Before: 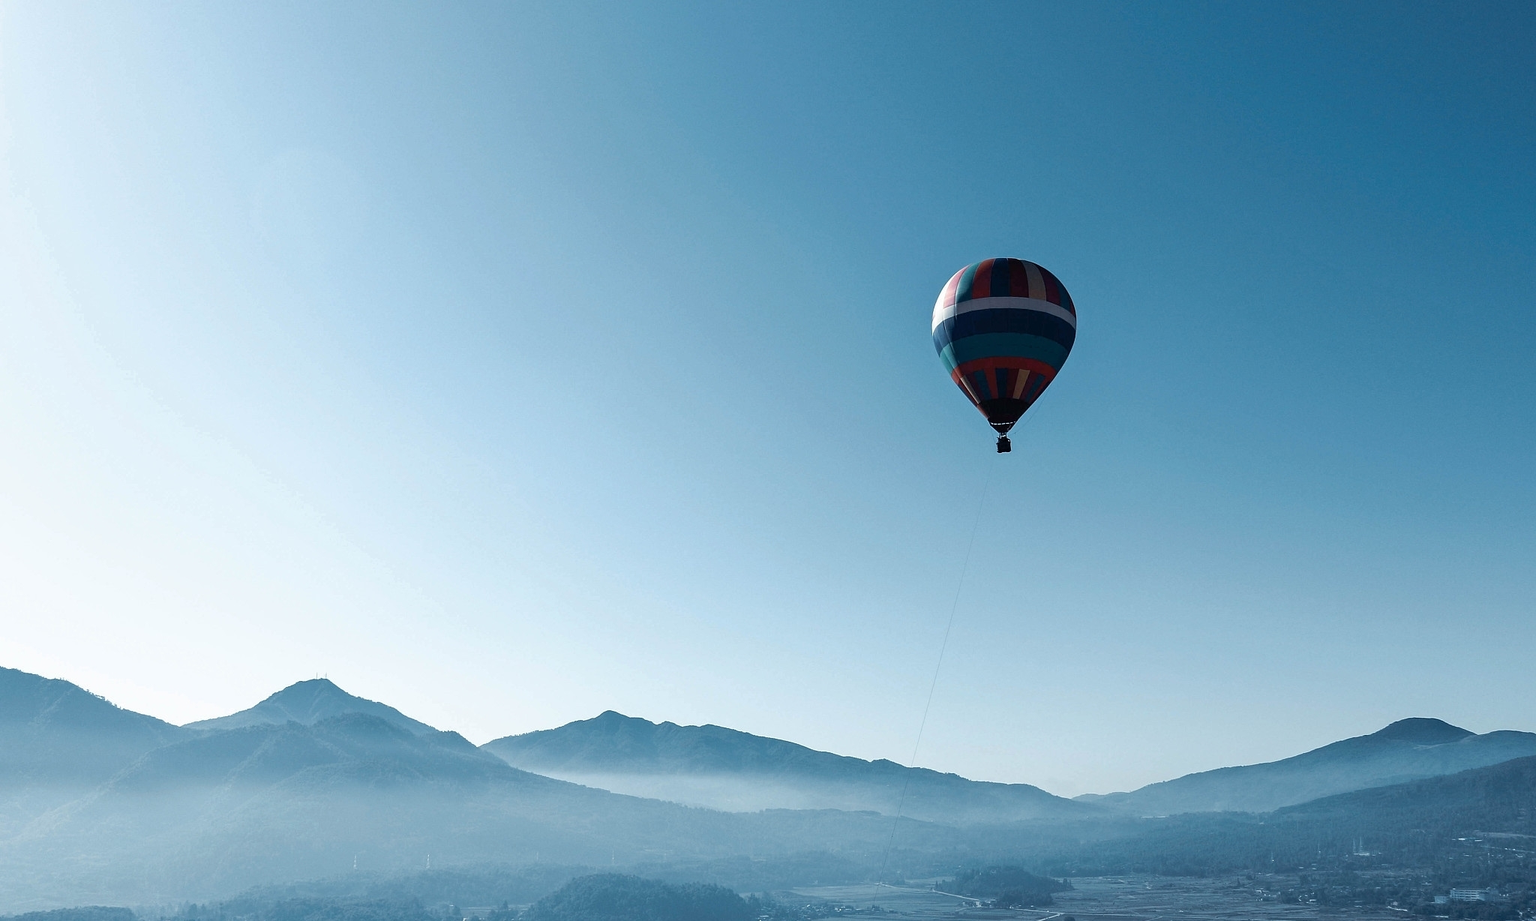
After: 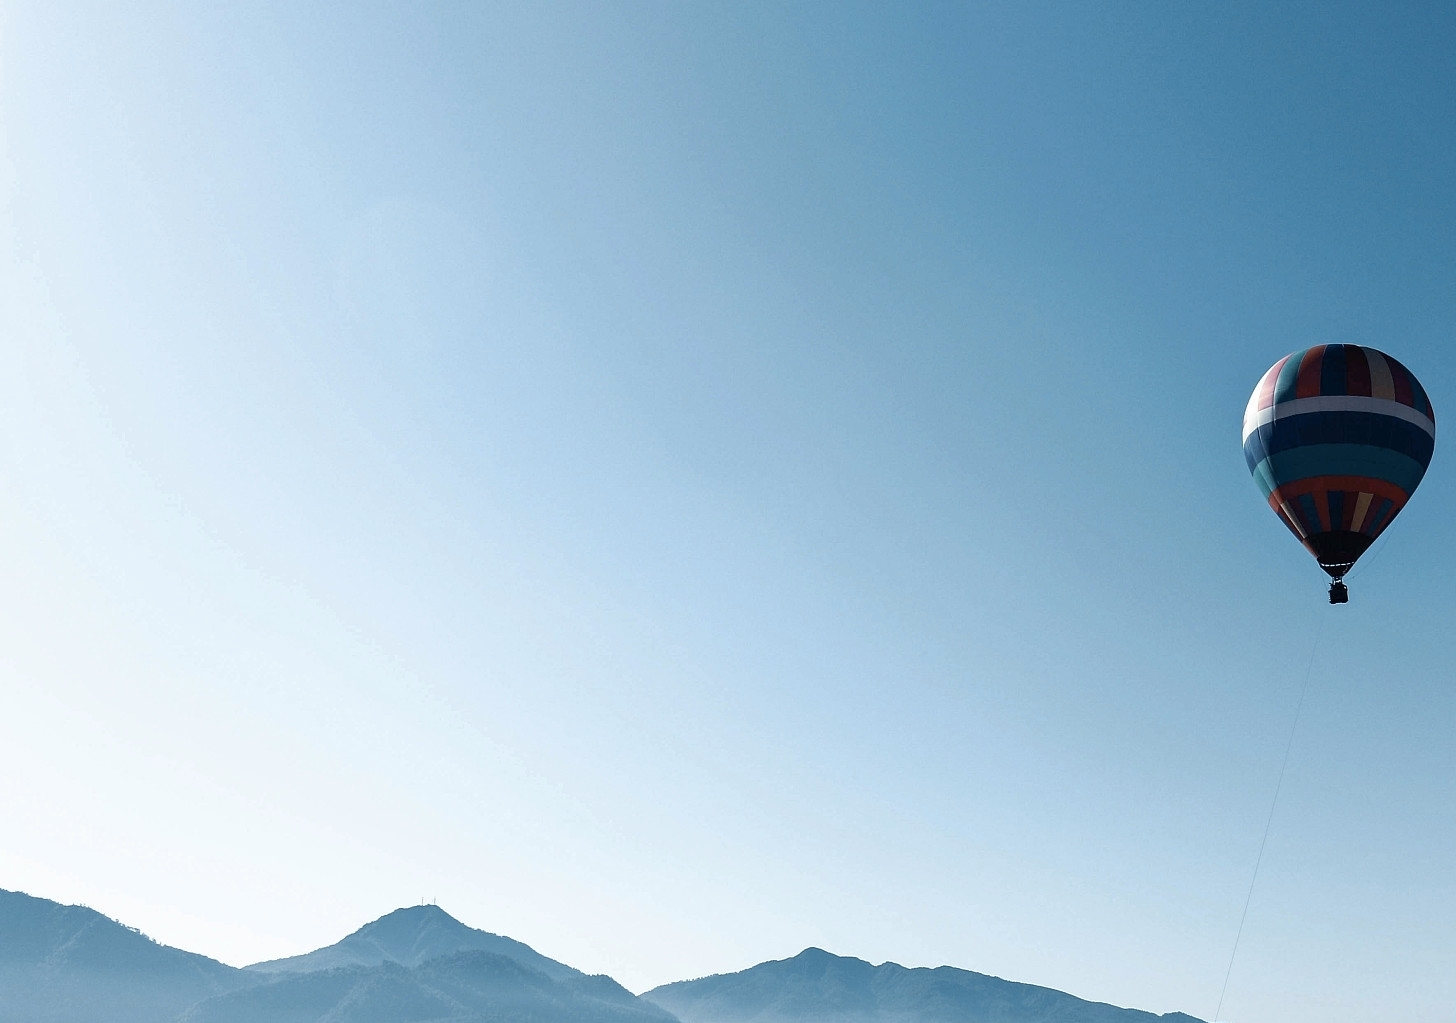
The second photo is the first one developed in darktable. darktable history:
crop: right 28.885%, bottom 16.626%
color contrast: green-magenta contrast 0.81
